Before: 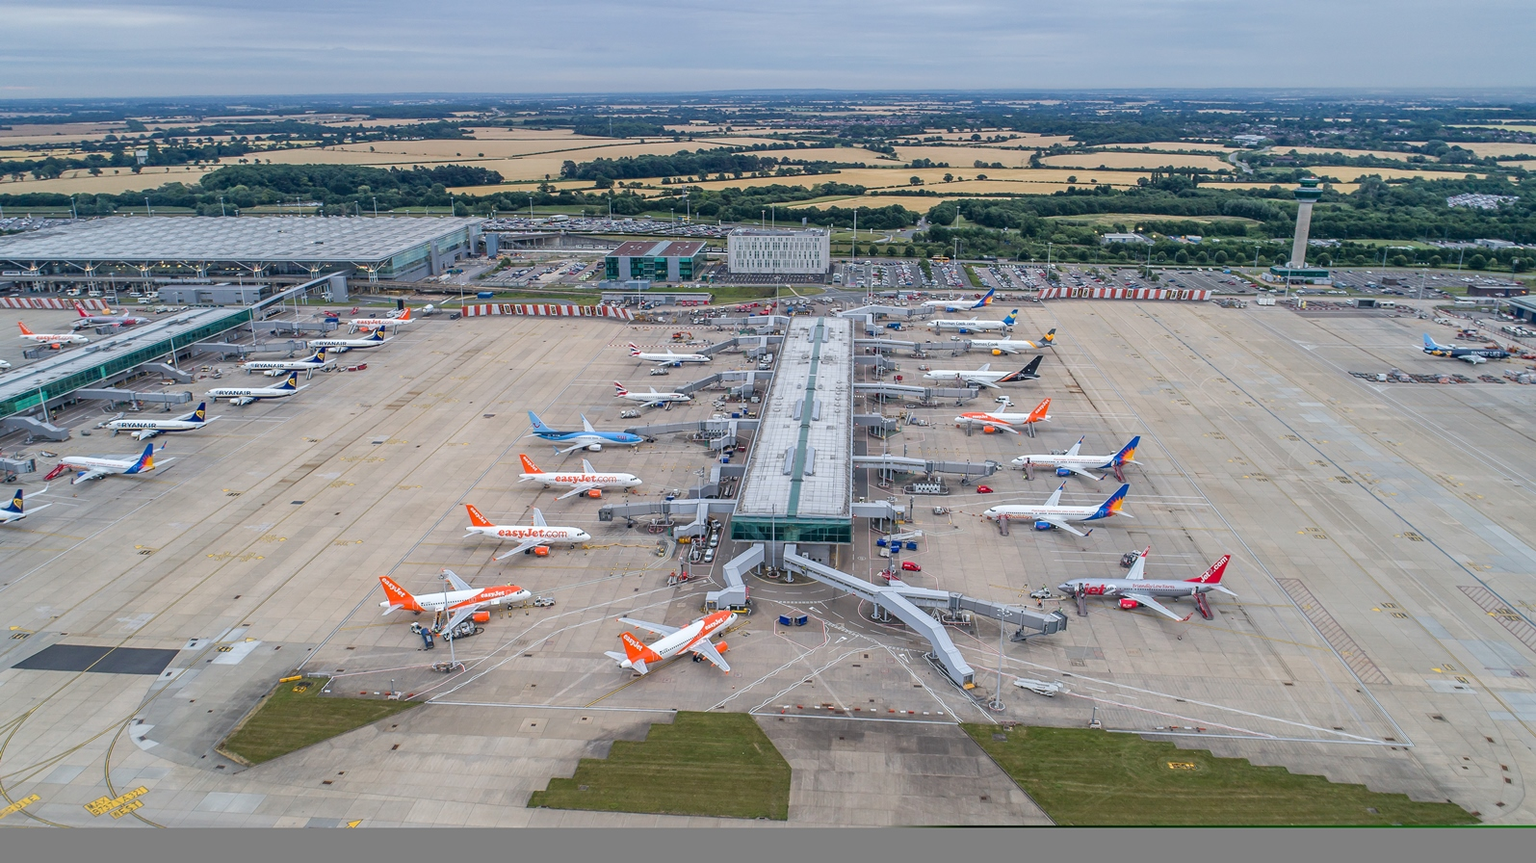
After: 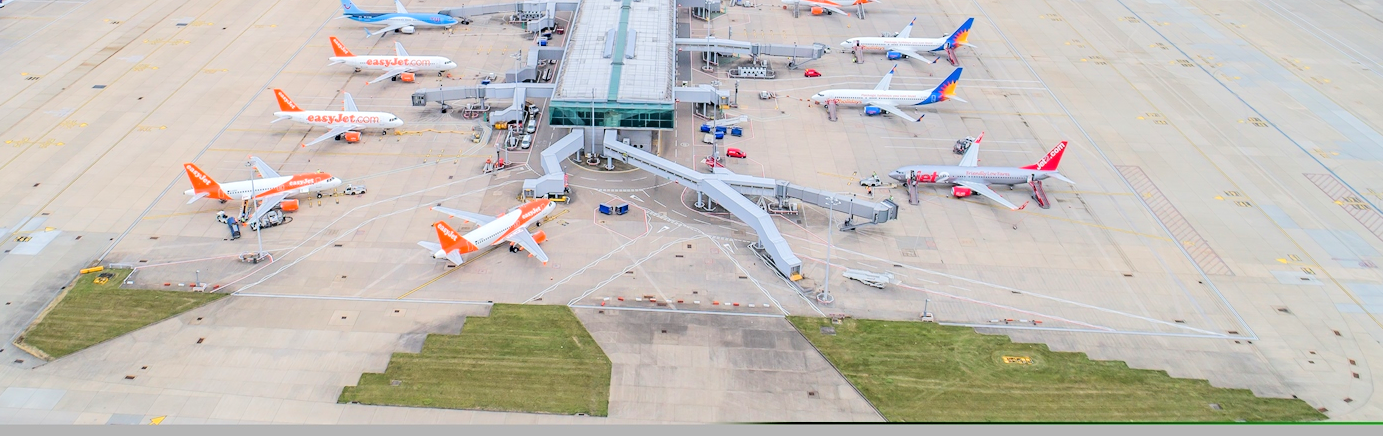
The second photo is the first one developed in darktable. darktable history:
crop and rotate: left 13.28%, top 48.566%, bottom 2.756%
sharpen: radius 5.373, amount 0.309, threshold 26.707
tone equalizer: -7 EV 0.157 EV, -6 EV 0.599 EV, -5 EV 1.15 EV, -4 EV 1.3 EV, -3 EV 1.12 EV, -2 EV 0.6 EV, -1 EV 0.149 EV, edges refinement/feathering 500, mask exposure compensation -1.57 EV, preserve details no
